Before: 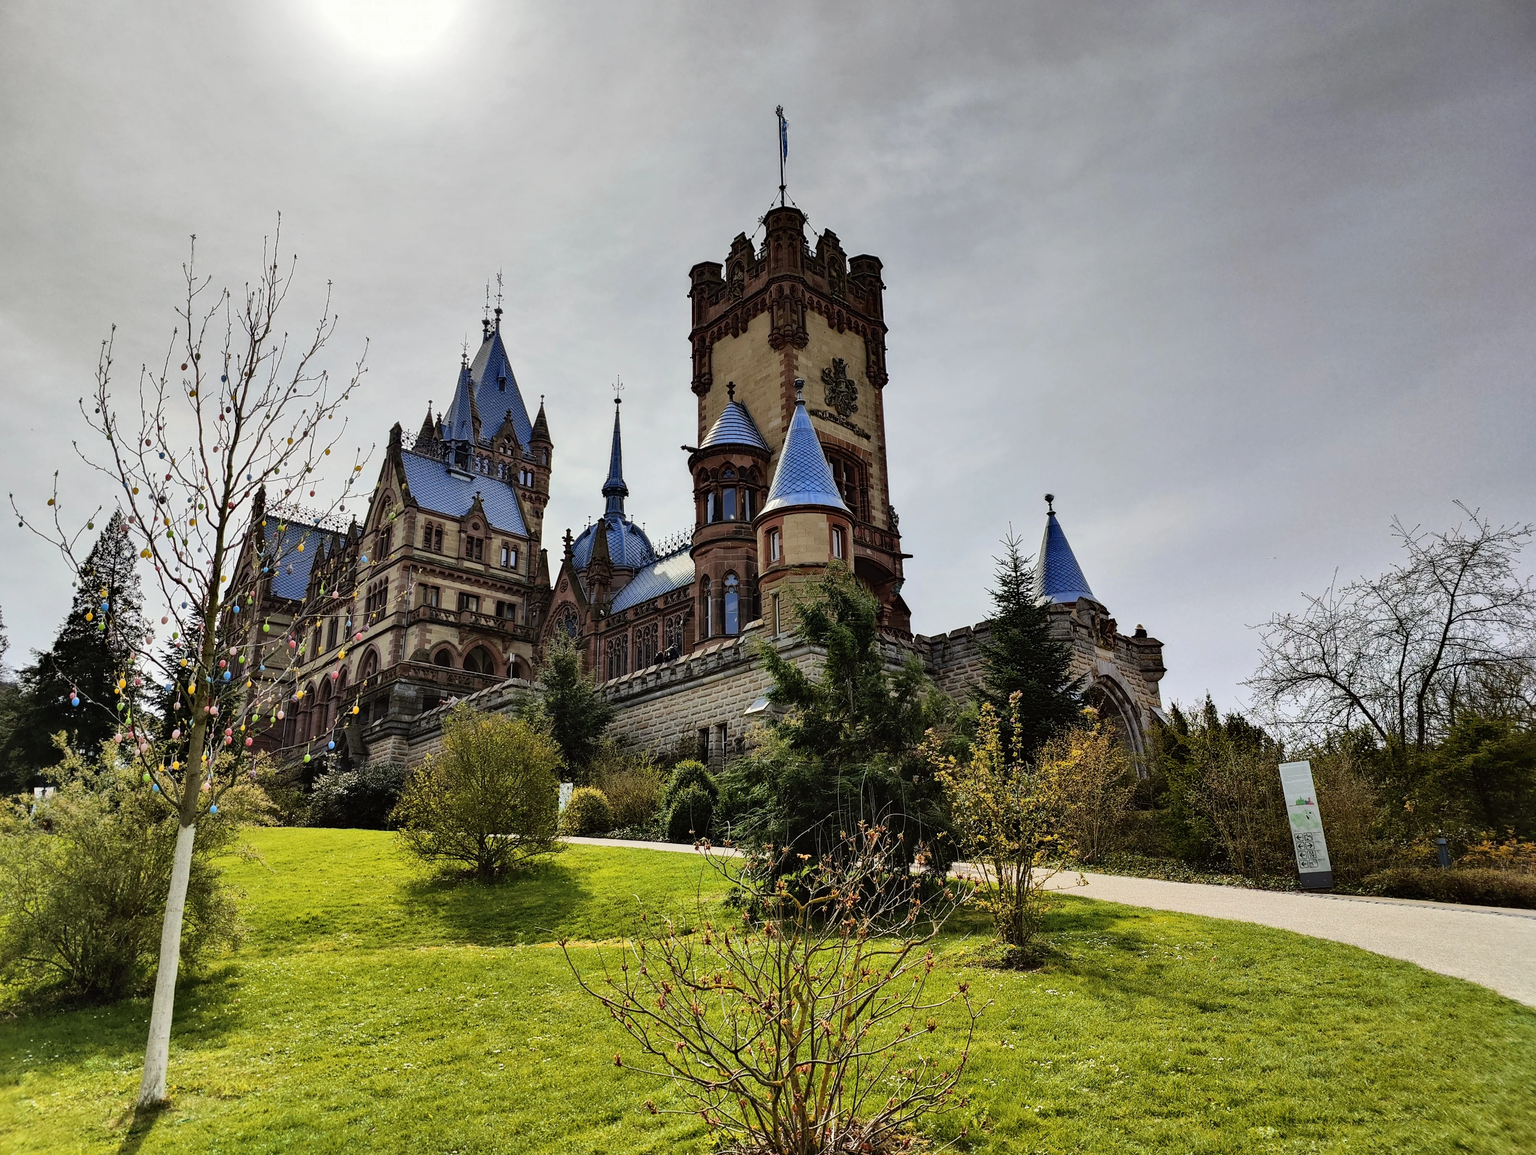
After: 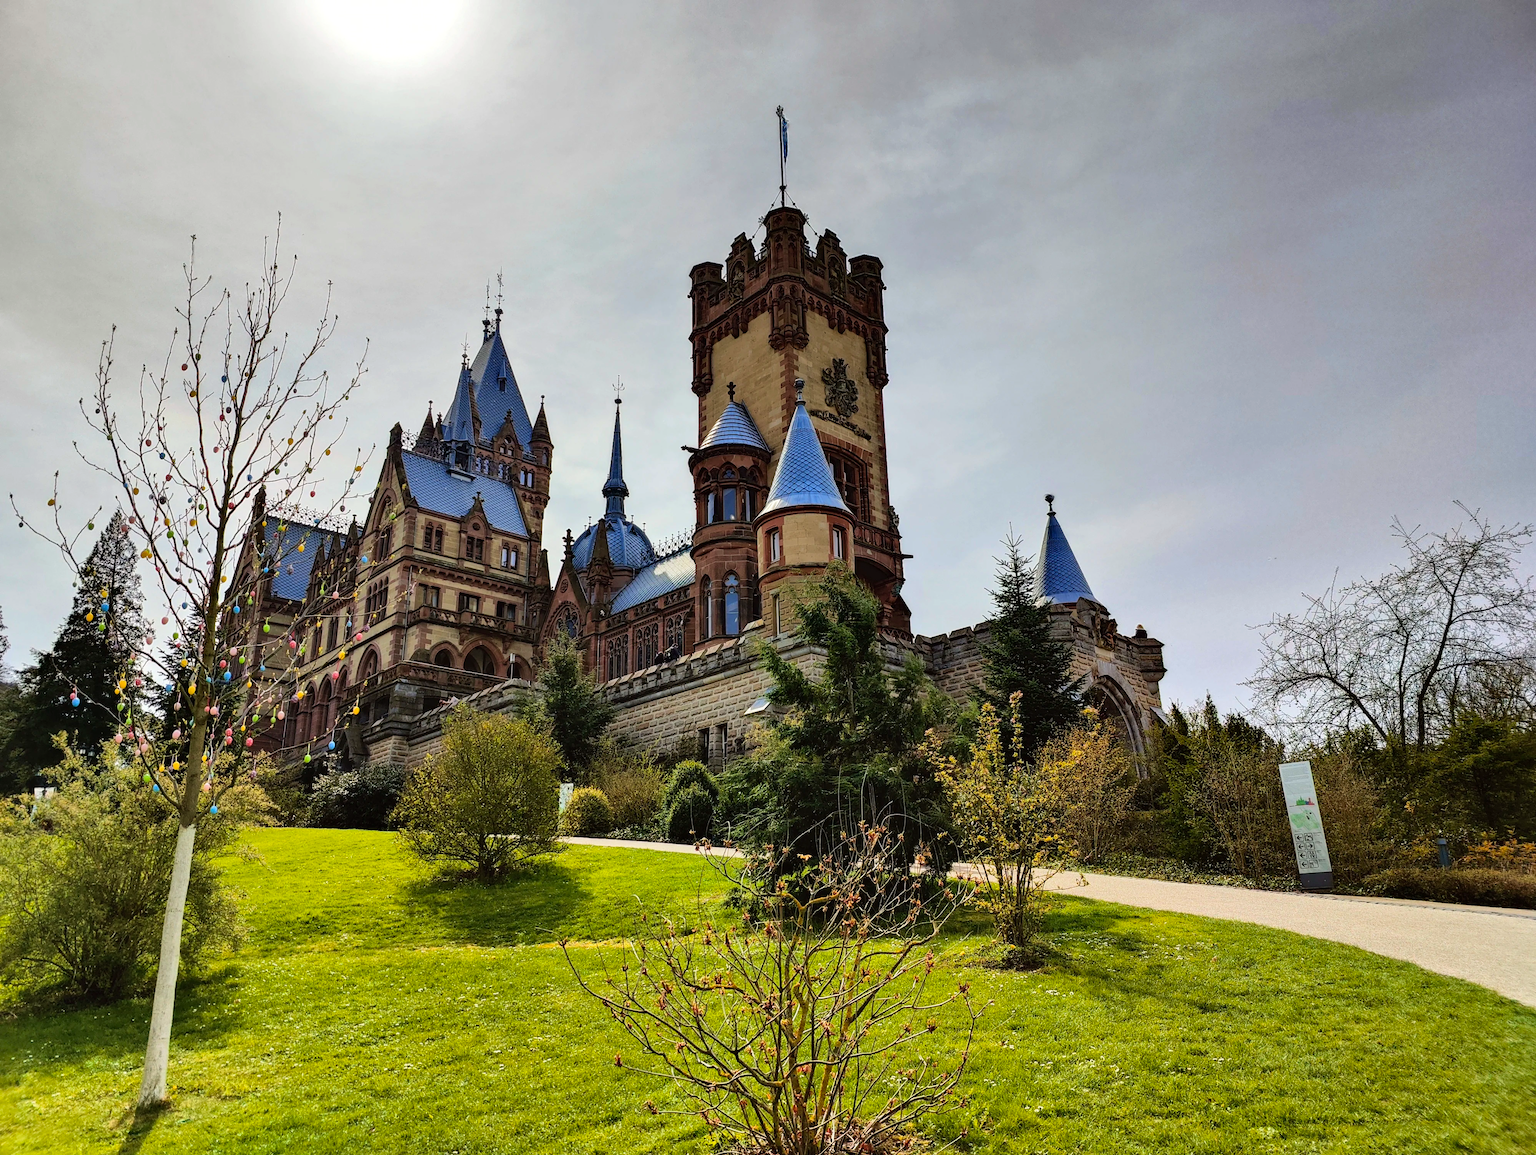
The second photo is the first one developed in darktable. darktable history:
exposure: exposure 0.084 EV, compensate highlight preservation false
velvia: on, module defaults
